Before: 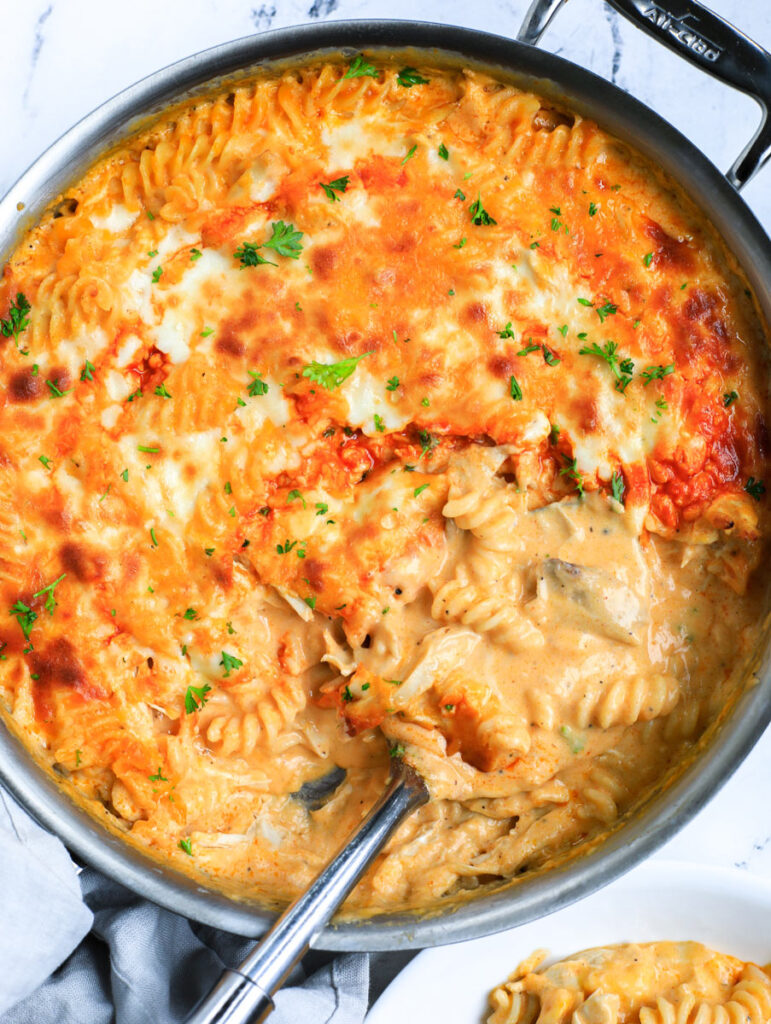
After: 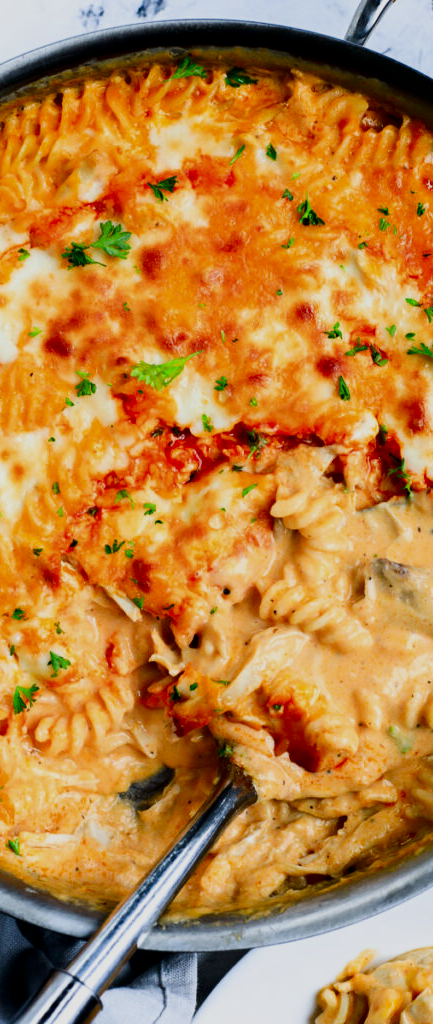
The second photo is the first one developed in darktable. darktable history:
contrast brightness saturation: contrast 0.185, brightness -0.227, saturation 0.116
filmic rgb: black relative exposure -7.75 EV, white relative exposure 4.43 EV, target black luminance 0%, hardness 3.76, latitude 50.73%, contrast 1.071, highlights saturation mix 9.15%, shadows ↔ highlights balance -0.234%
crop and rotate: left 22.418%, right 21.307%
